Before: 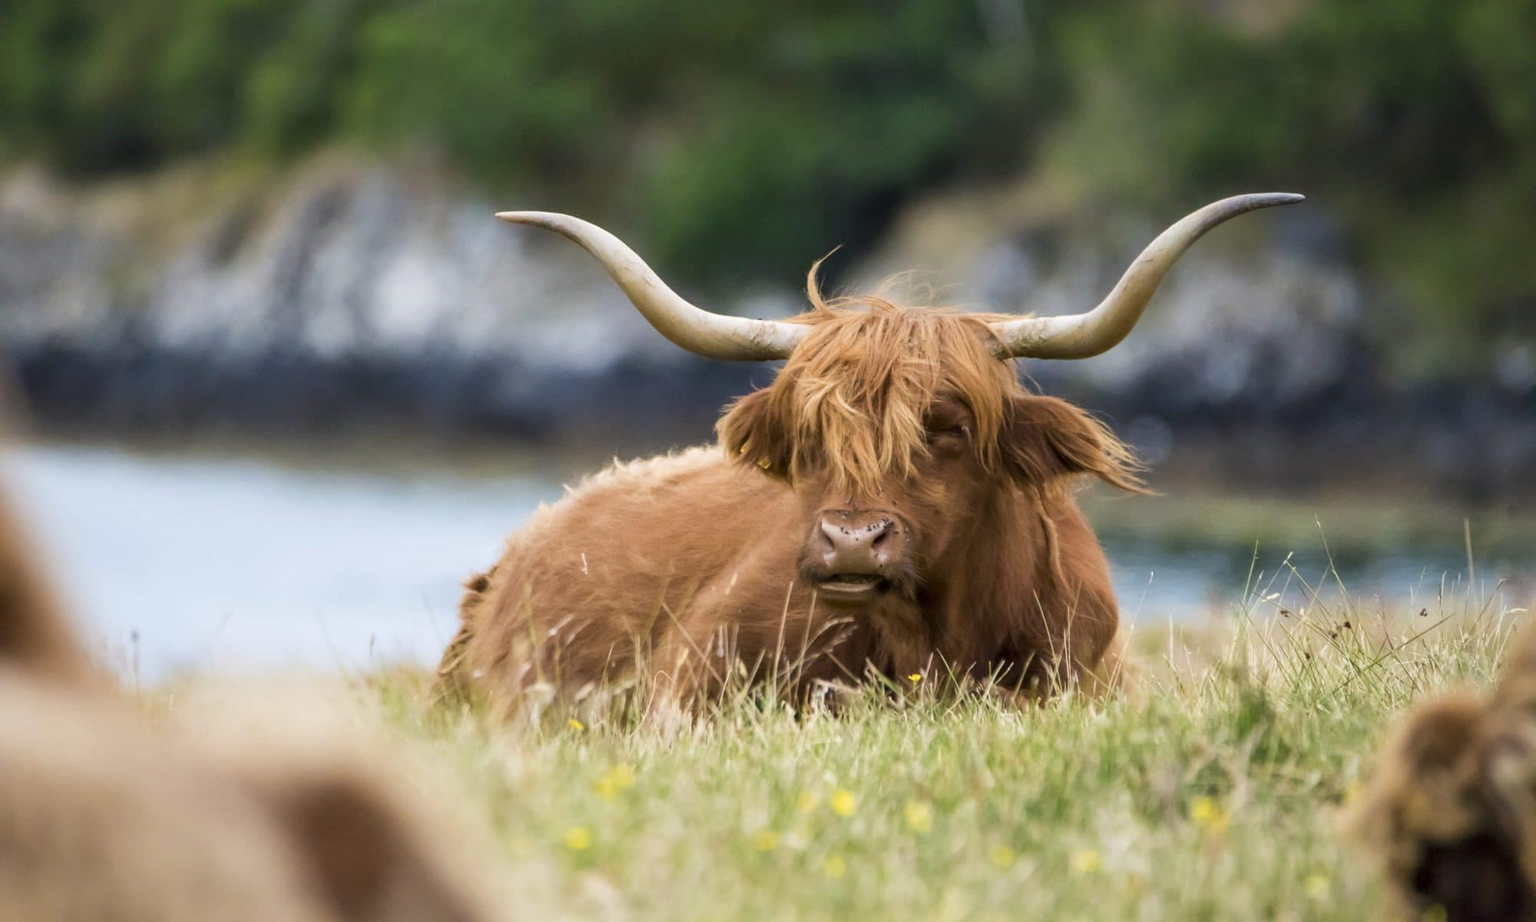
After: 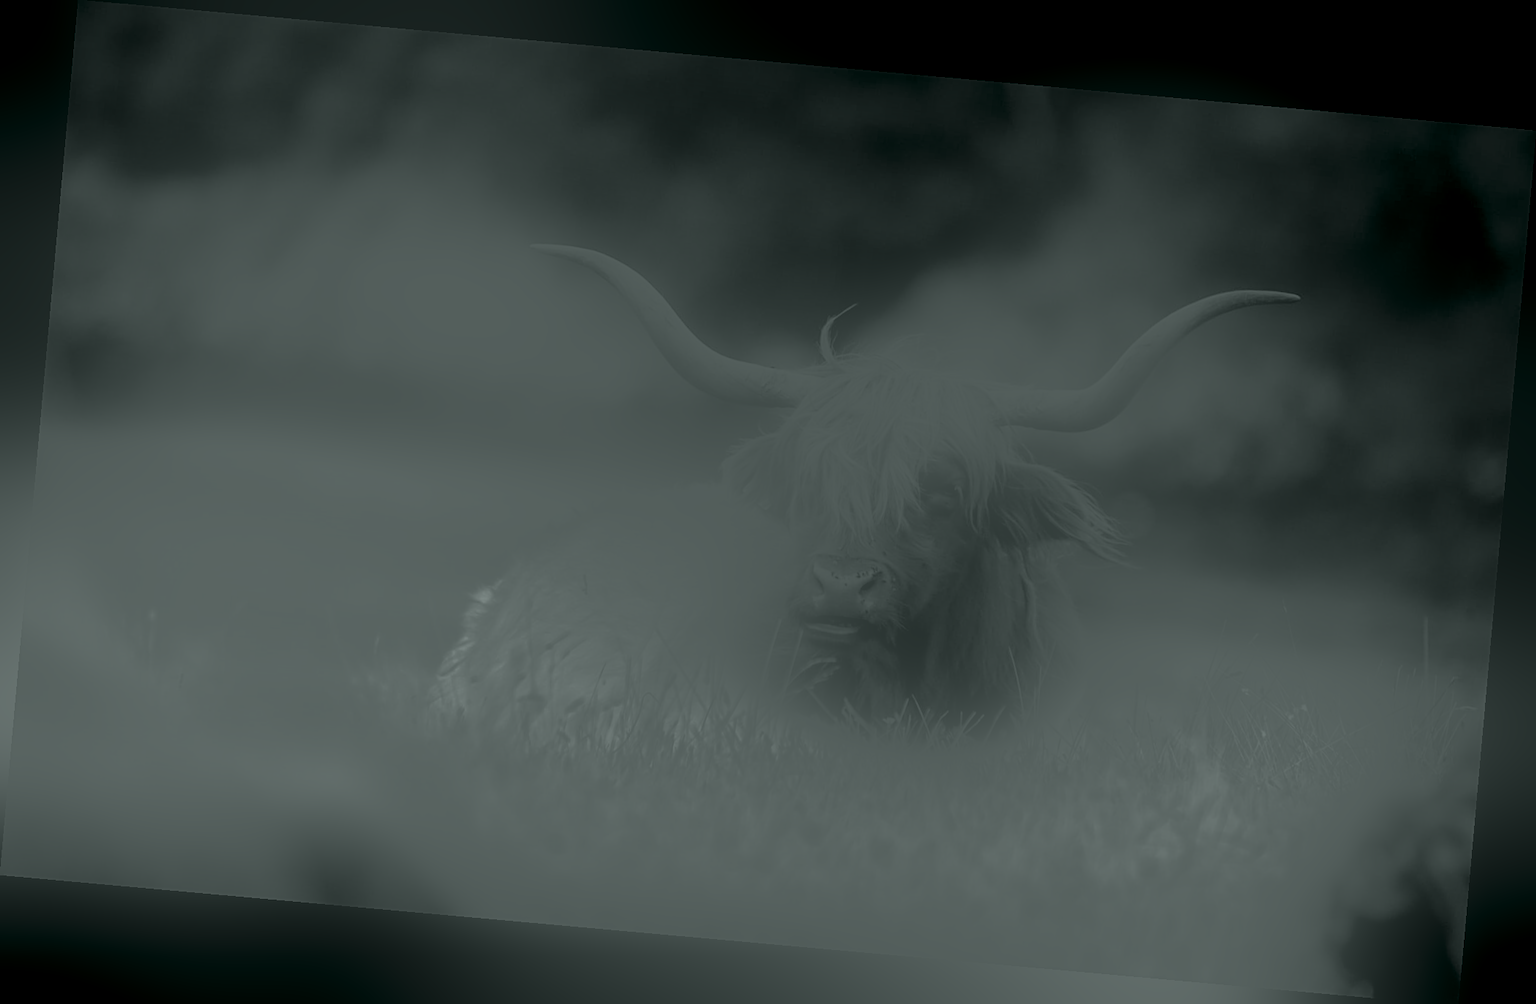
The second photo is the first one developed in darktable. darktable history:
filmic rgb: black relative exposure -4.91 EV, white relative exposure 2.84 EV, hardness 3.7
rotate and perspective: rotation 5.12°, automatic cropping off
sharpen: on, module defaults
colorize: hue 90°, saturation 19%, lightness 1.59%, version 1
bloom: size 25%, threshold 5%, strength 90%
